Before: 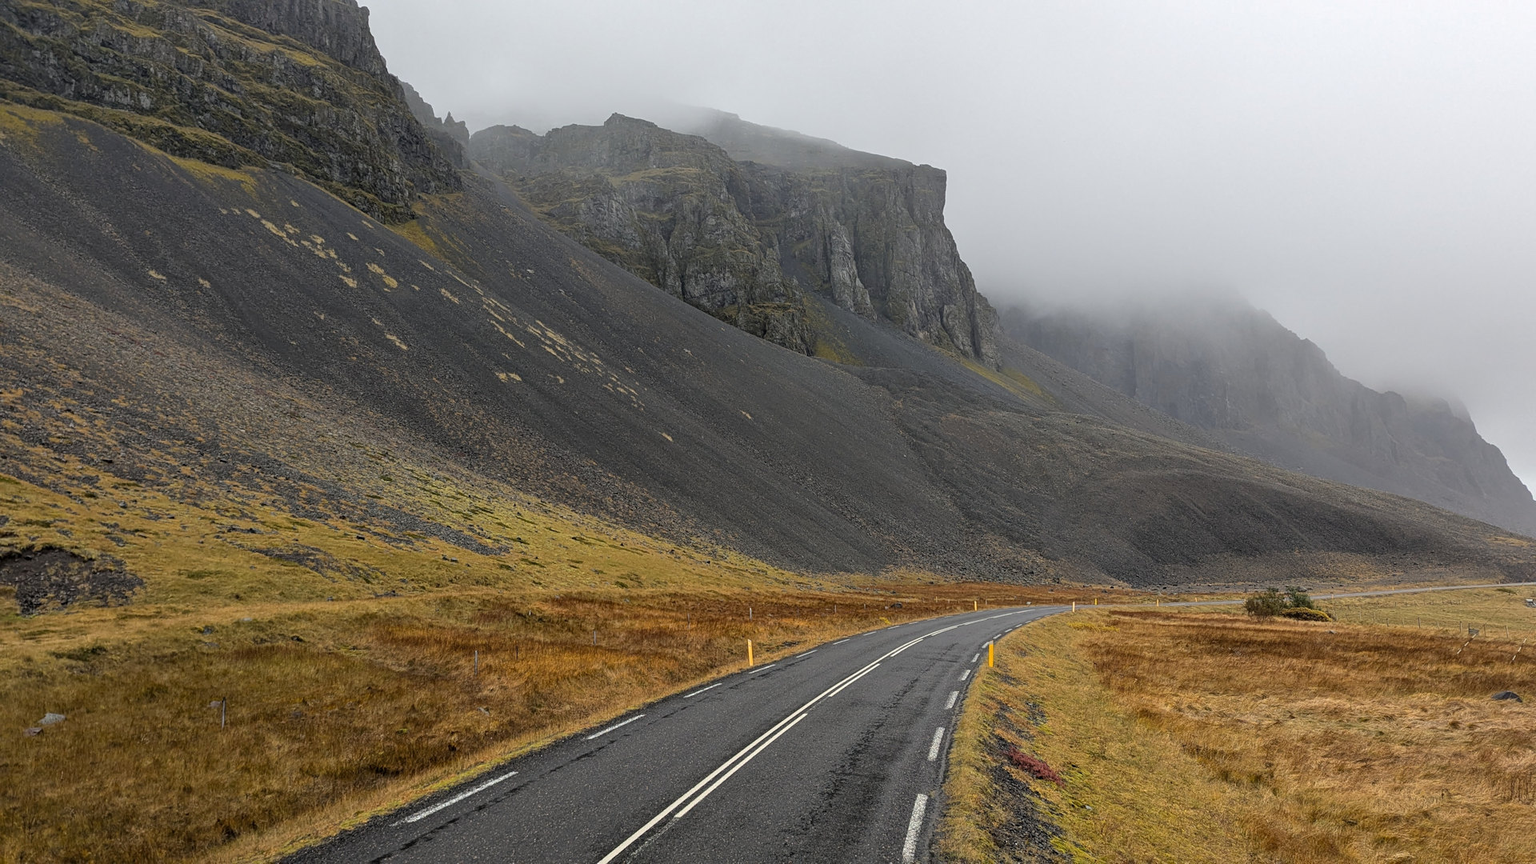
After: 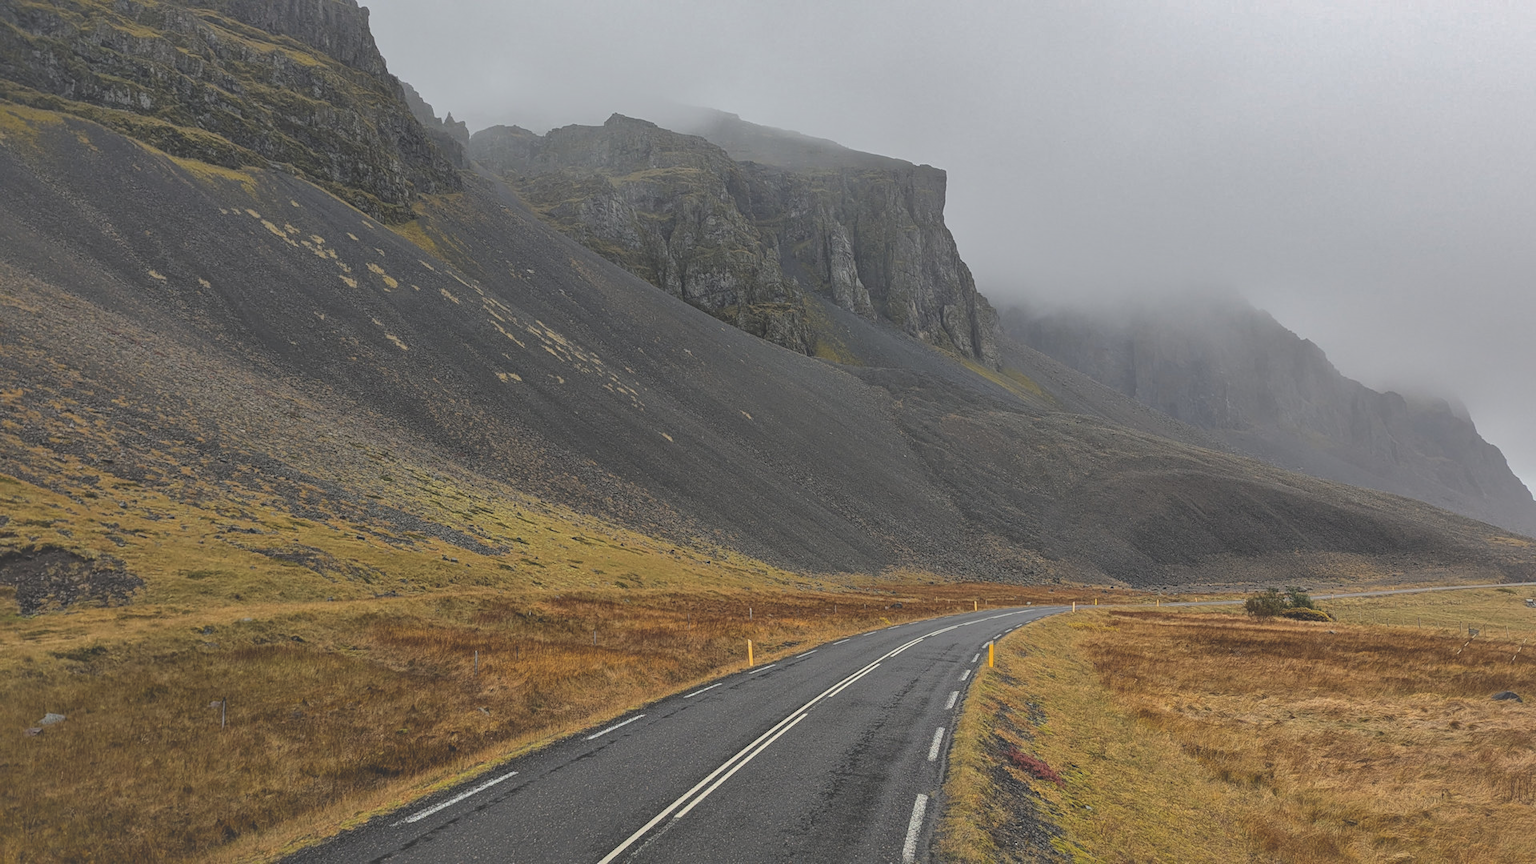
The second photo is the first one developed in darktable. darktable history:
exposure: black level correction -0.025, exposure -0.117 EV, compensate highlight preservation false
shadows and highlights: highlights -60
